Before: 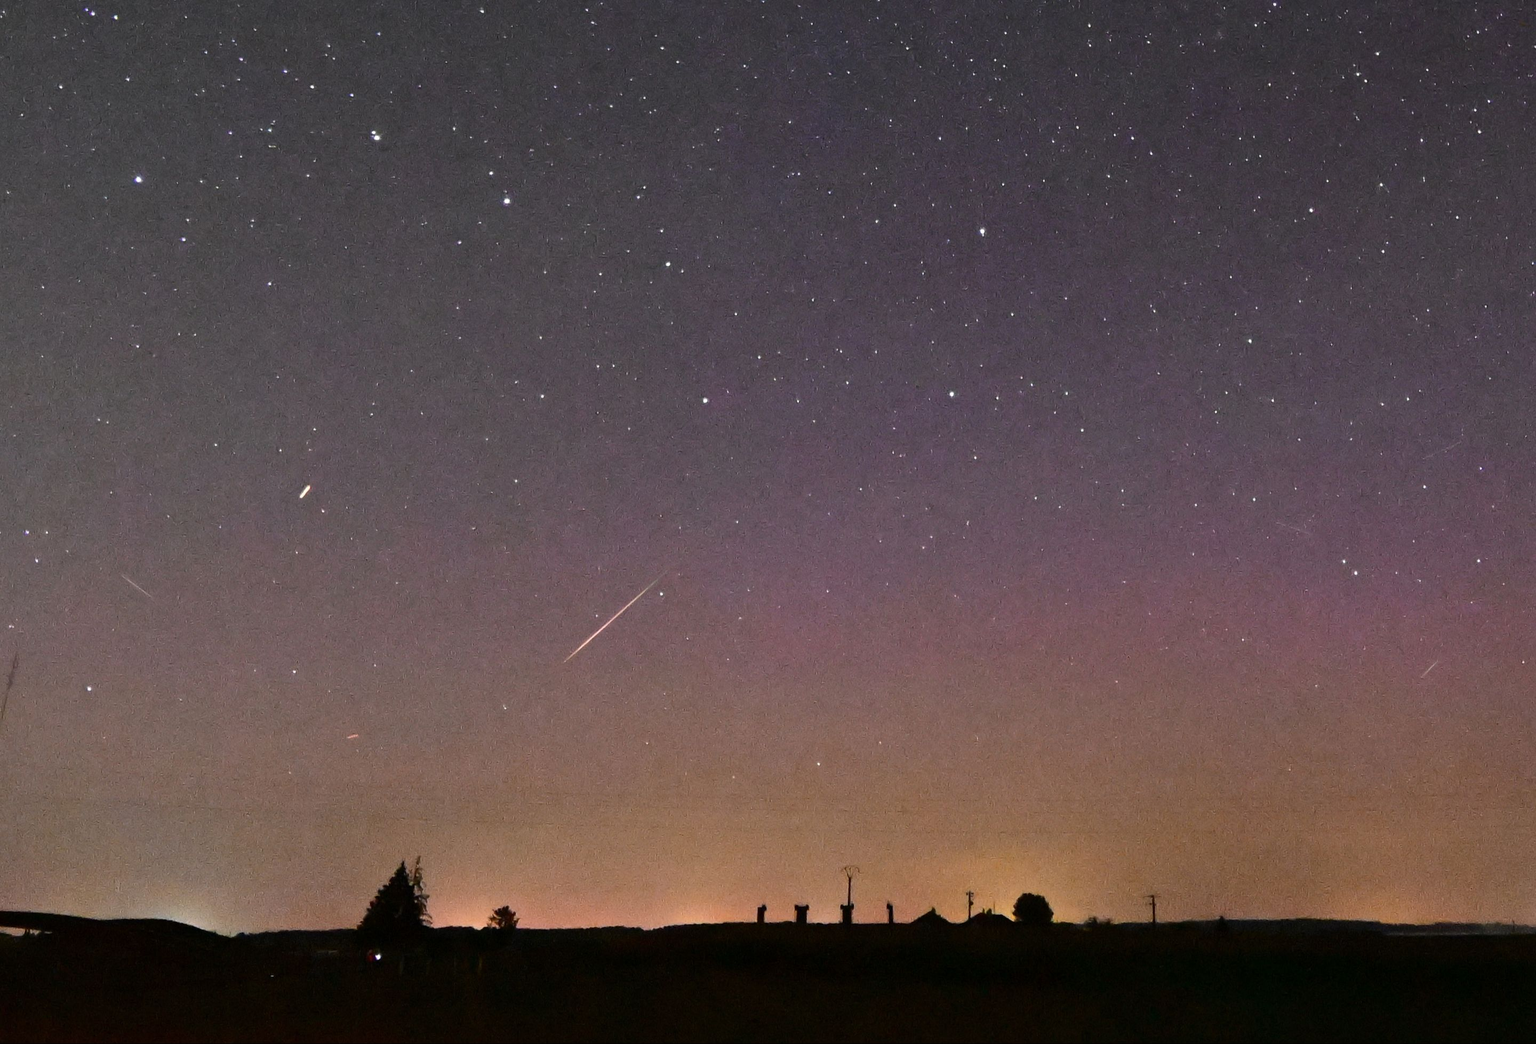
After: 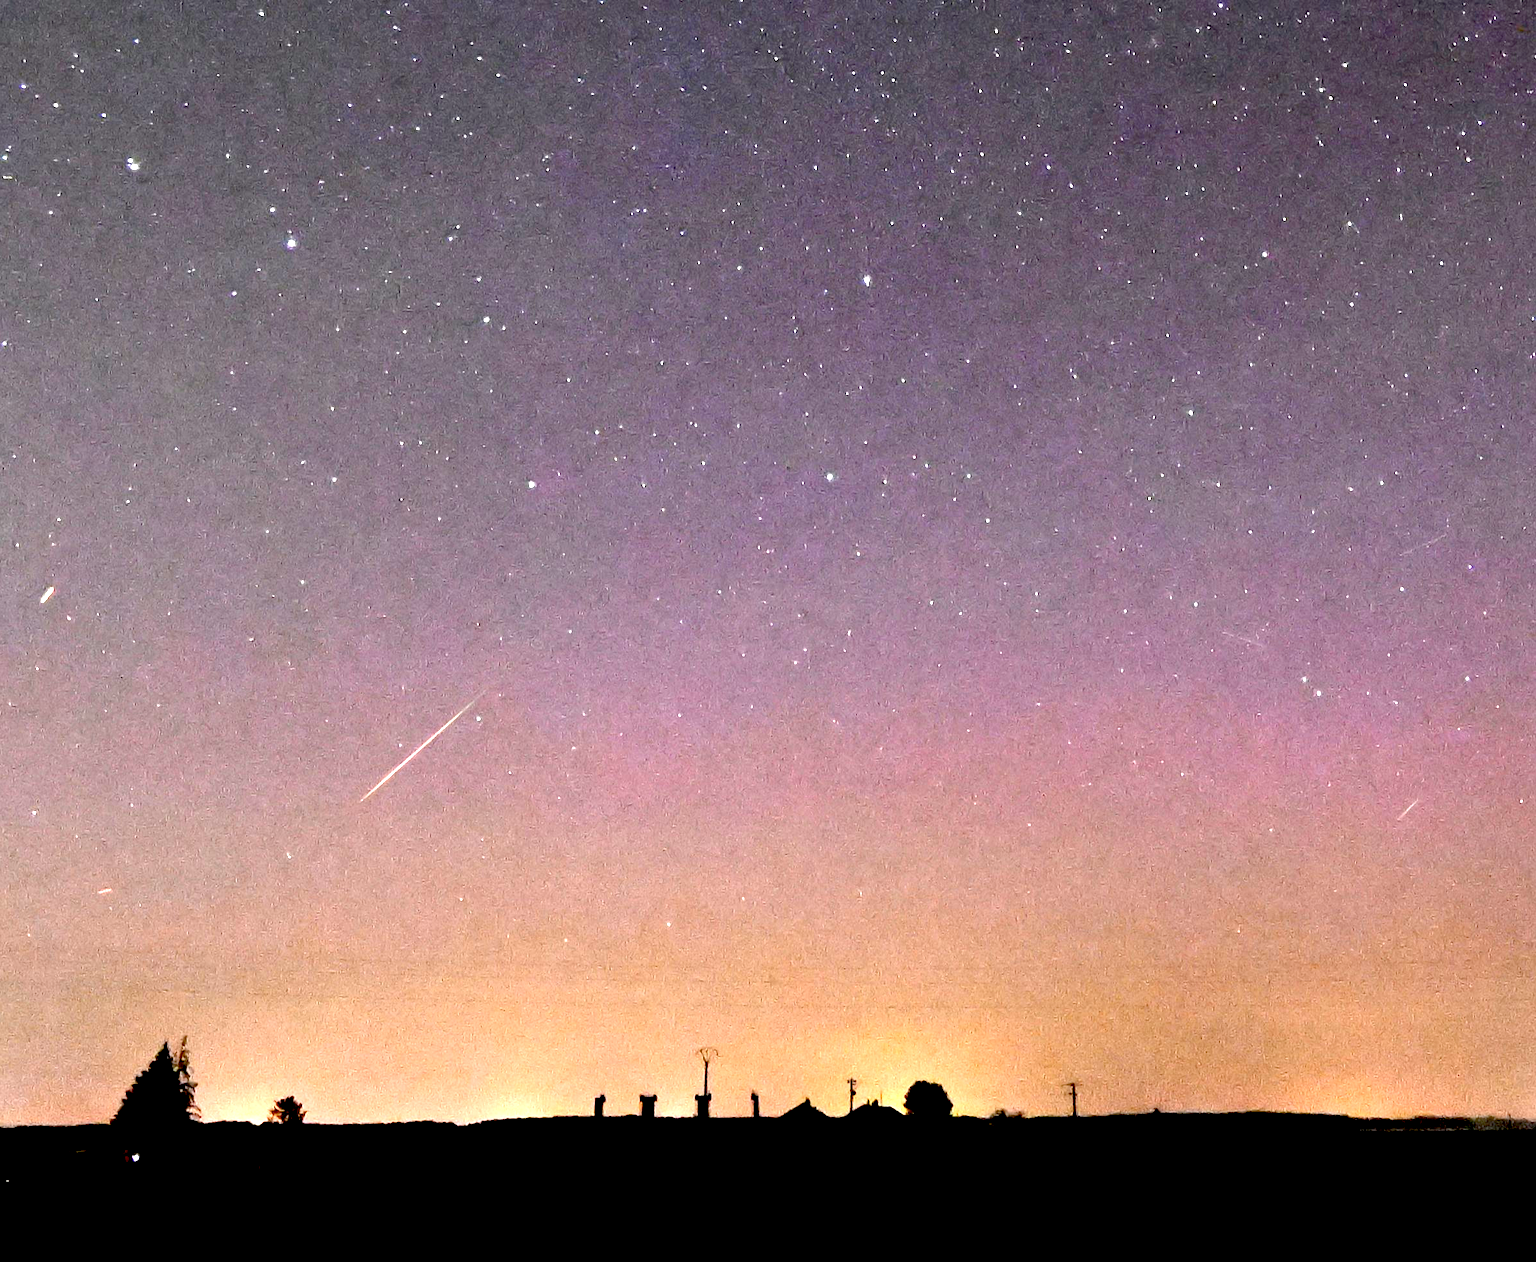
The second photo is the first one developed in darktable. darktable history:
exposure: black level correction 0.016, exposure 1.771 EV, compensate exposure bias true, compensate highlight preservation false
crop: left 17.355%, bottom 0.046%
